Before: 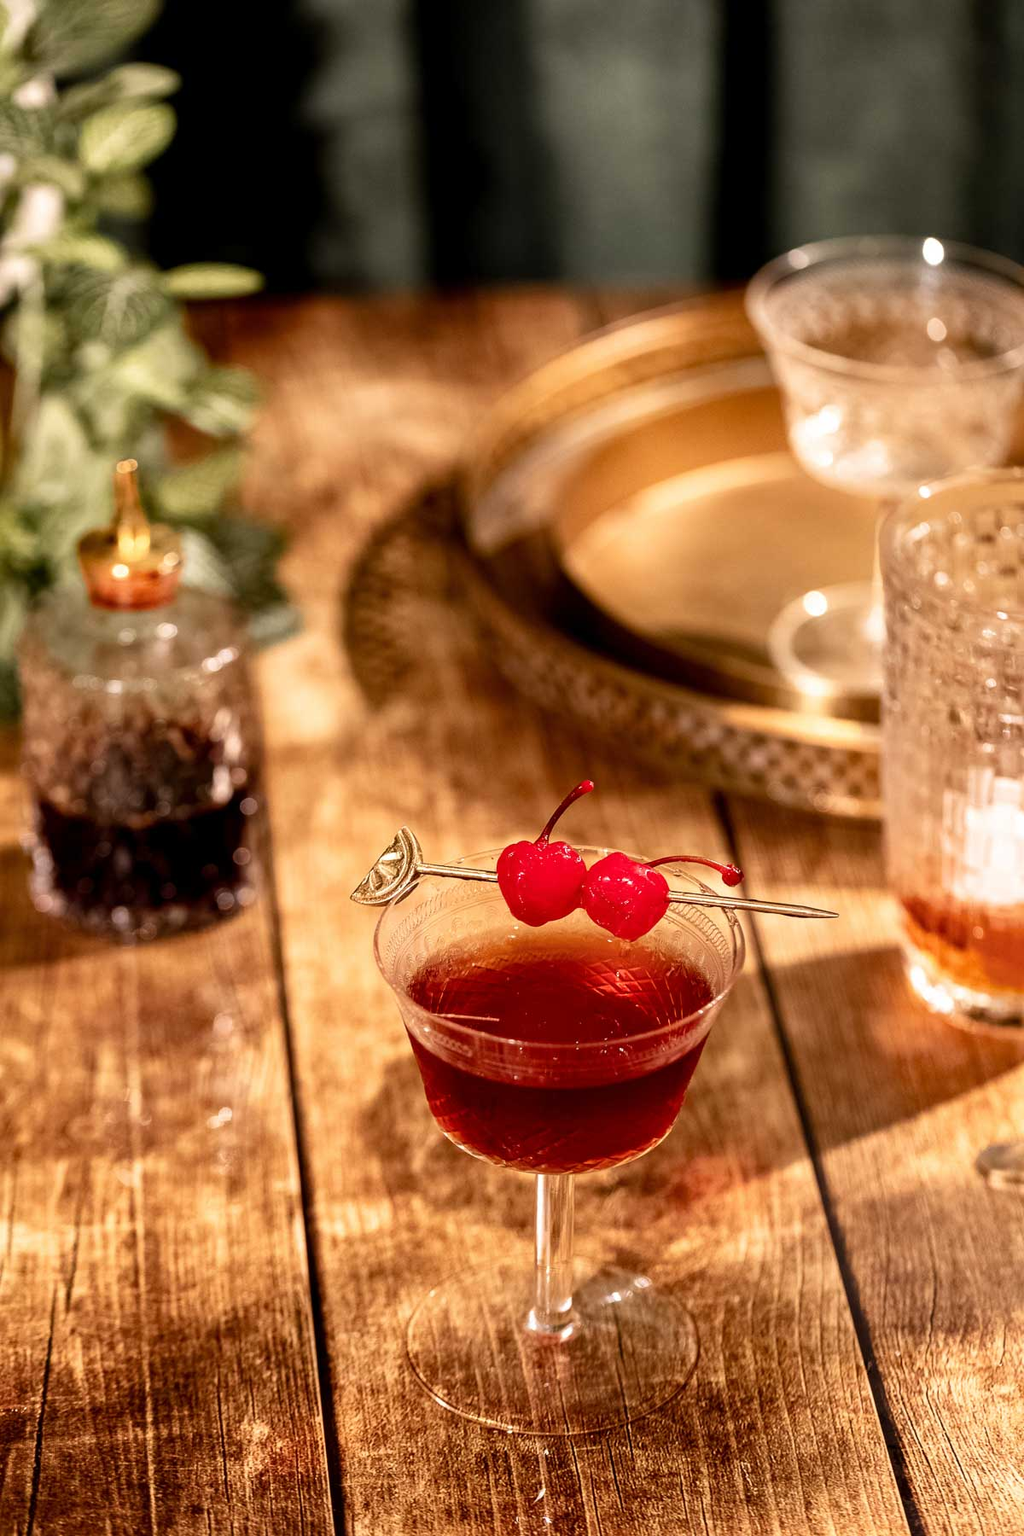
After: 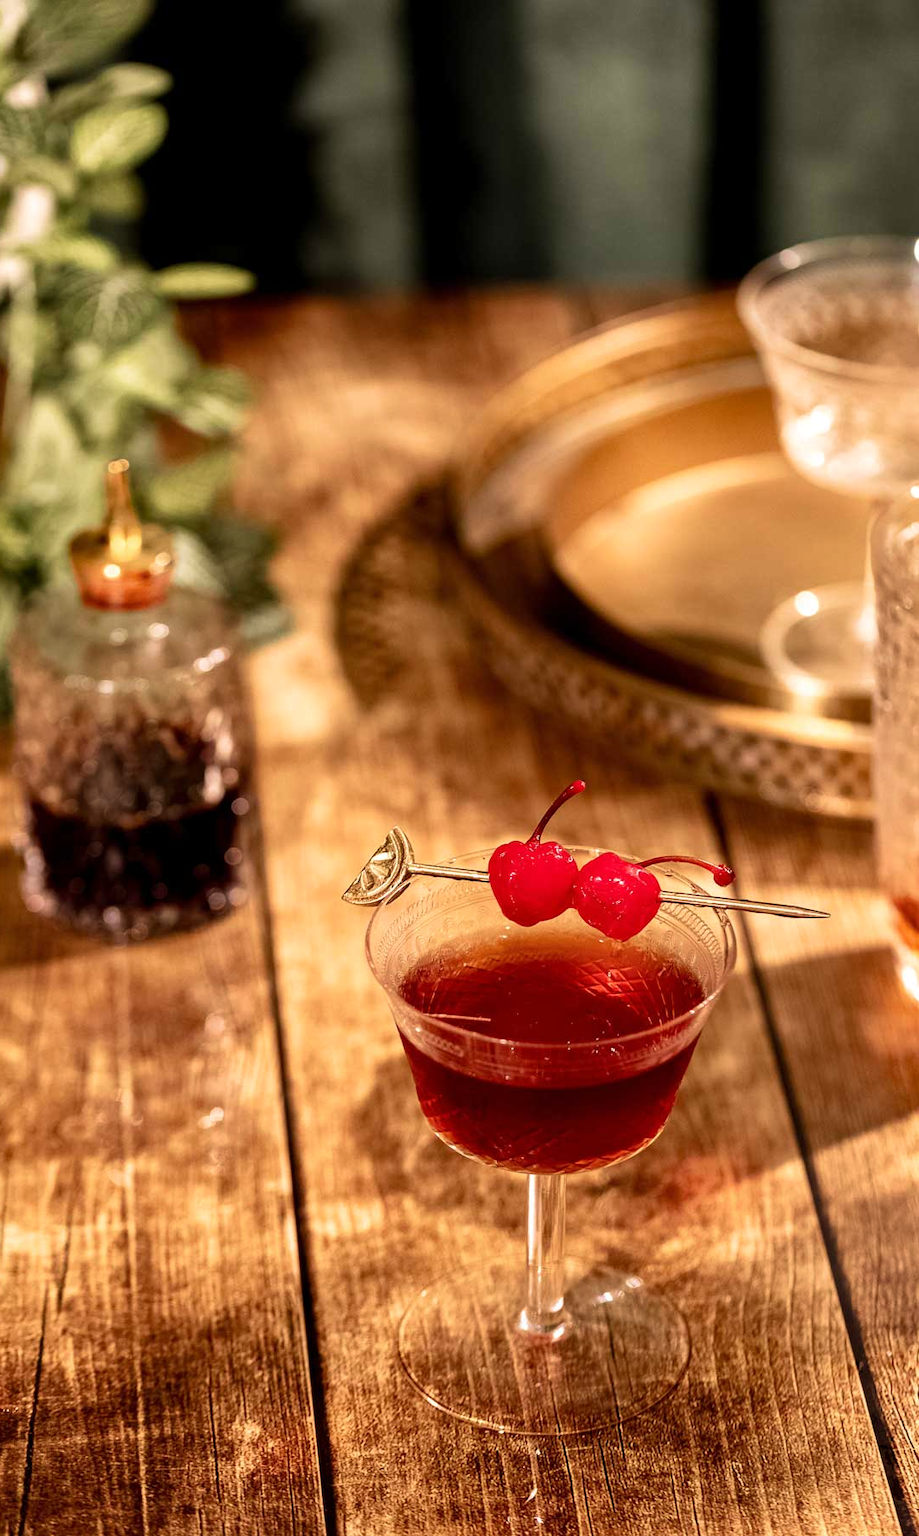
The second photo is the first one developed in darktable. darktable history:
tone equalizer: mask exposure compensation -0.506 EV
crop and rotate: left 0.914%, right 9.177%
velvia: on, module defaults
